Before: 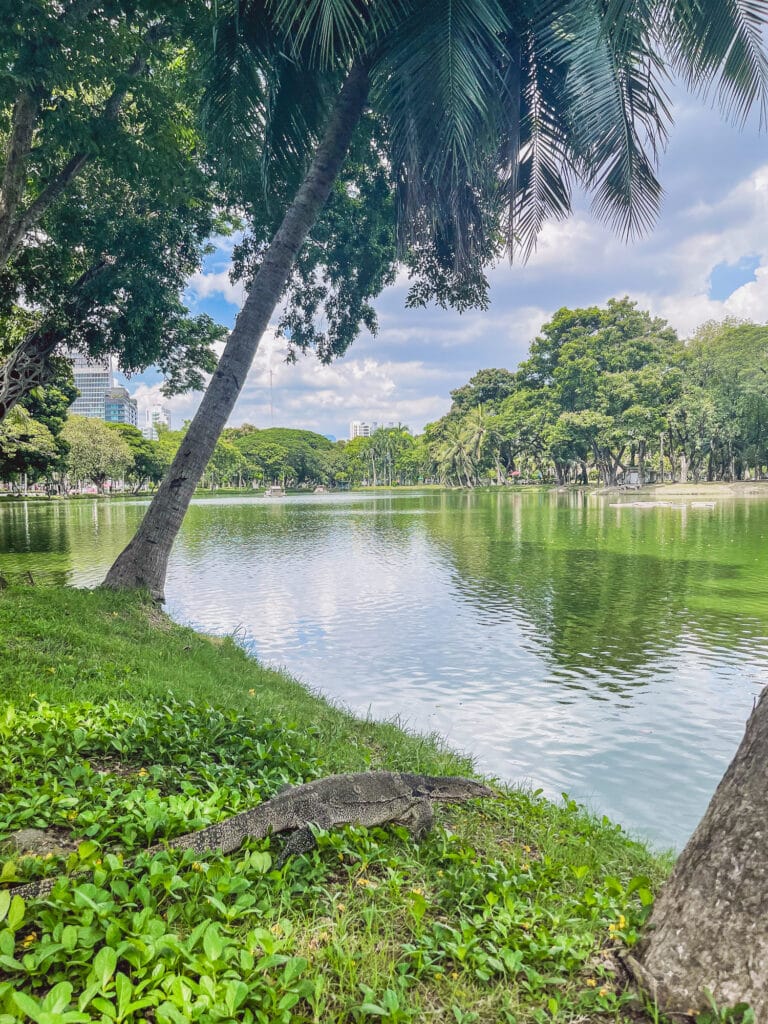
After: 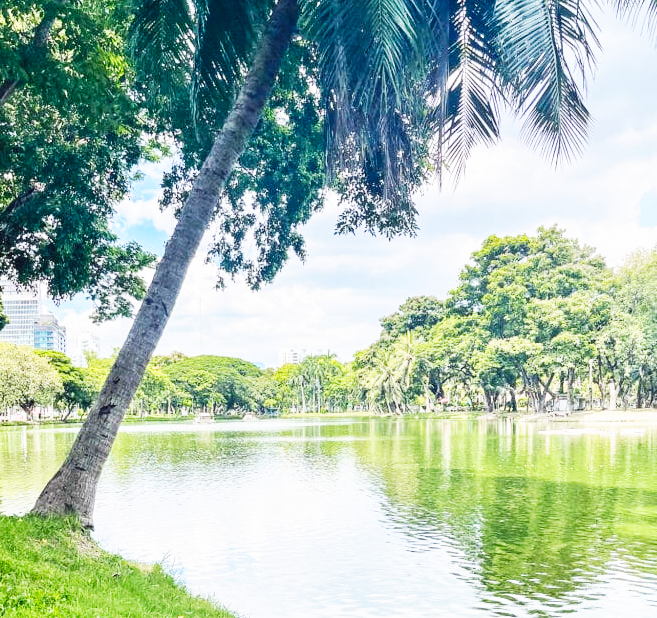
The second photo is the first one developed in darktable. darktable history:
crop and rotate: left 9.345%, top 7.22%, right 4.982%, bottom 32.331%
base curve: curves: ch0 [(0, 0) (0.007, 0.004) (0.027, 0.03) (0.046, 0.07) (0.207, 0.54) (0.442, 0.872) (0.673, 0.972) (1, 1)], preserve colors none
